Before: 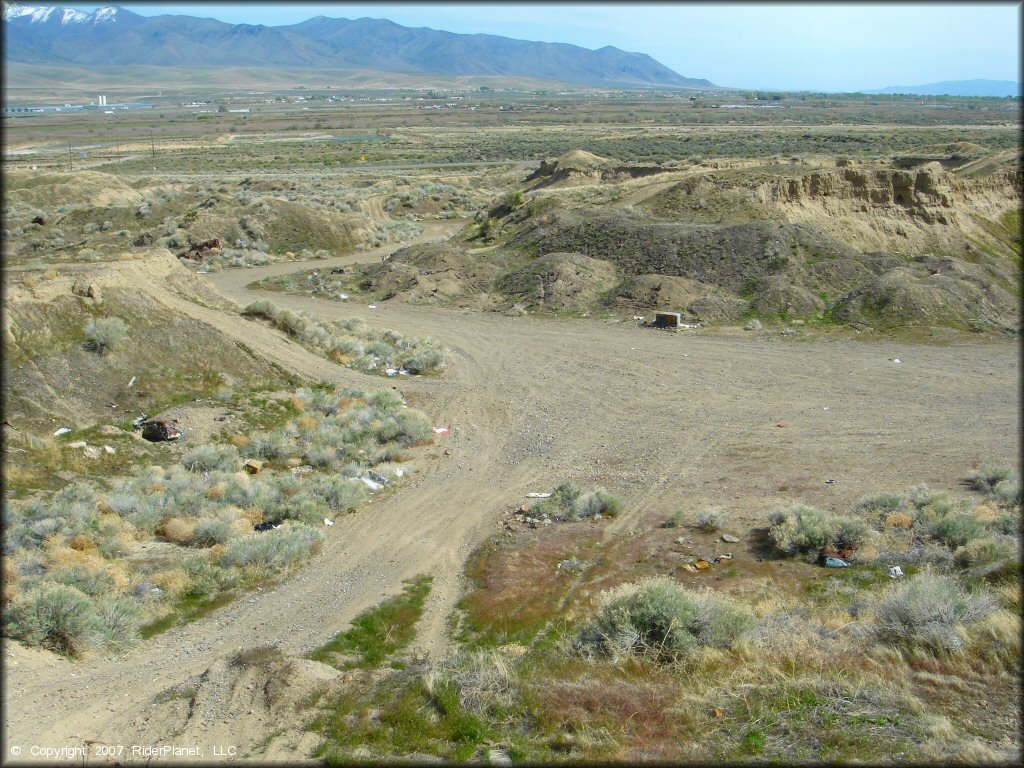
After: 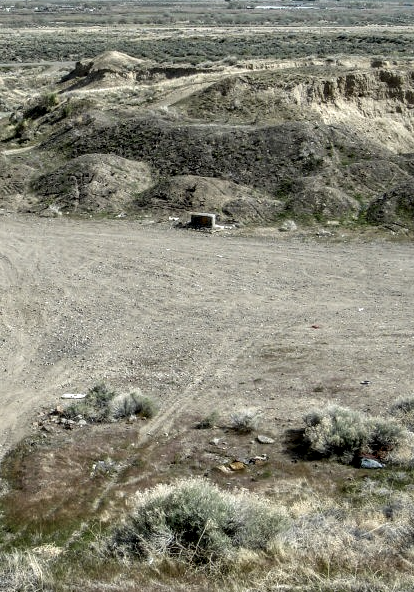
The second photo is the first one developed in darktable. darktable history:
crop: left 45.439%, top 12.993%, right 14.043%, bottom 9.809%
local contrast: highlights 21%, detail 196%
contrast brightness saturation: contrast -0.06, saturation -0.41
